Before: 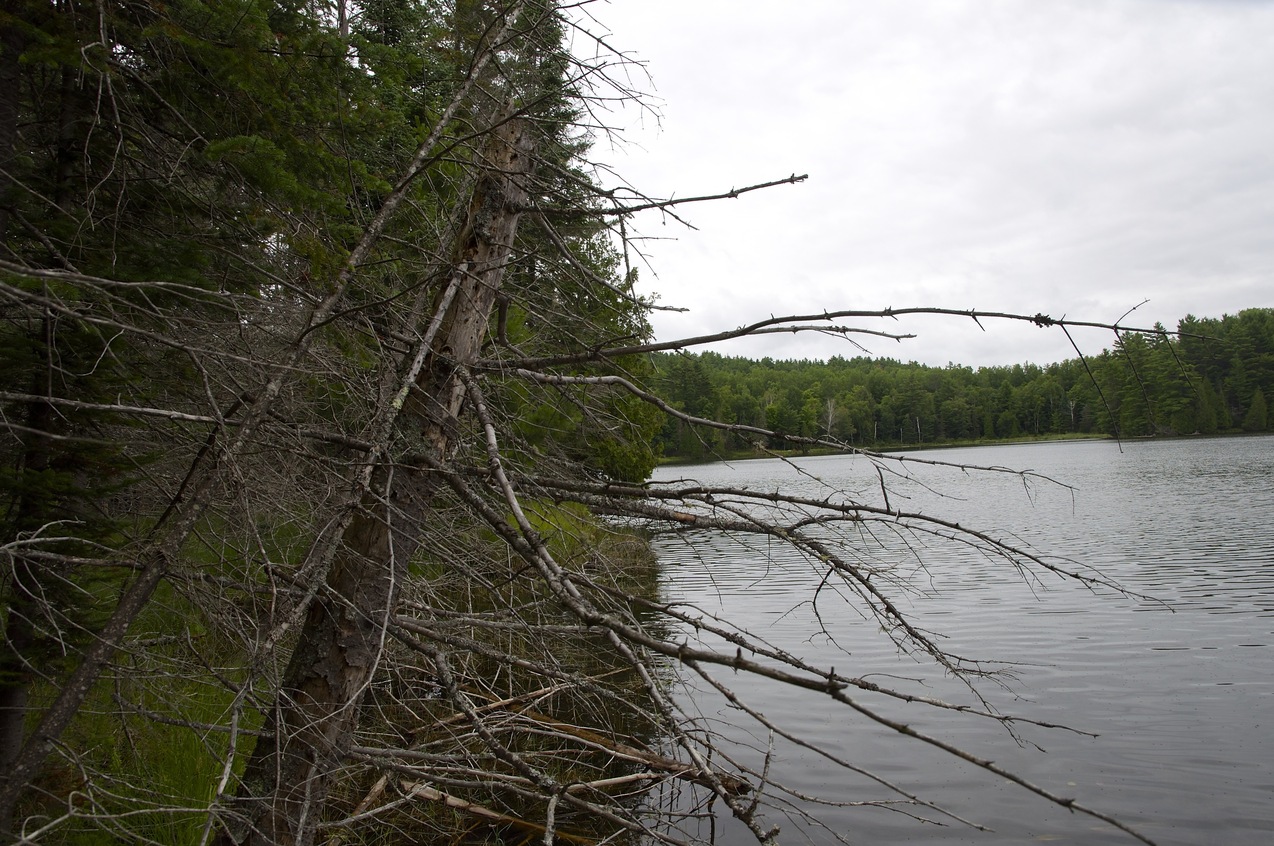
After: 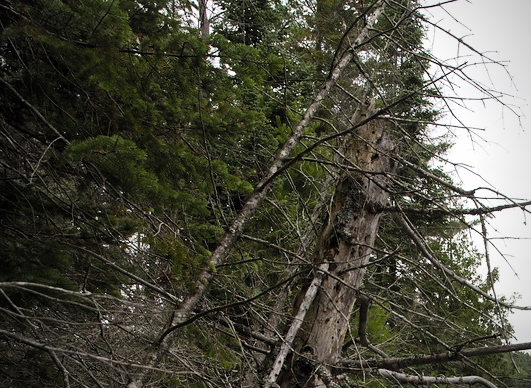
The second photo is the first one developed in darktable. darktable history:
exposure: exposure 0.207 EV, compensate highlight preservation false
filmic rgb: black relative exposure -7.39 EV, white relative exposure 5.06 EV, threshold 5.95 EV, hardness 3.2, color science v5 (2021), contrast in shadows safe, contrast in highlights safe, enable highlight reconstruction true
crop and rotate: left 10.954%, top 0.085%, right 47.365%, bottom 53.956%
vignetting: on, module defaults
levels: mode automatic, levels [0.129, 0.519, 0.867]
